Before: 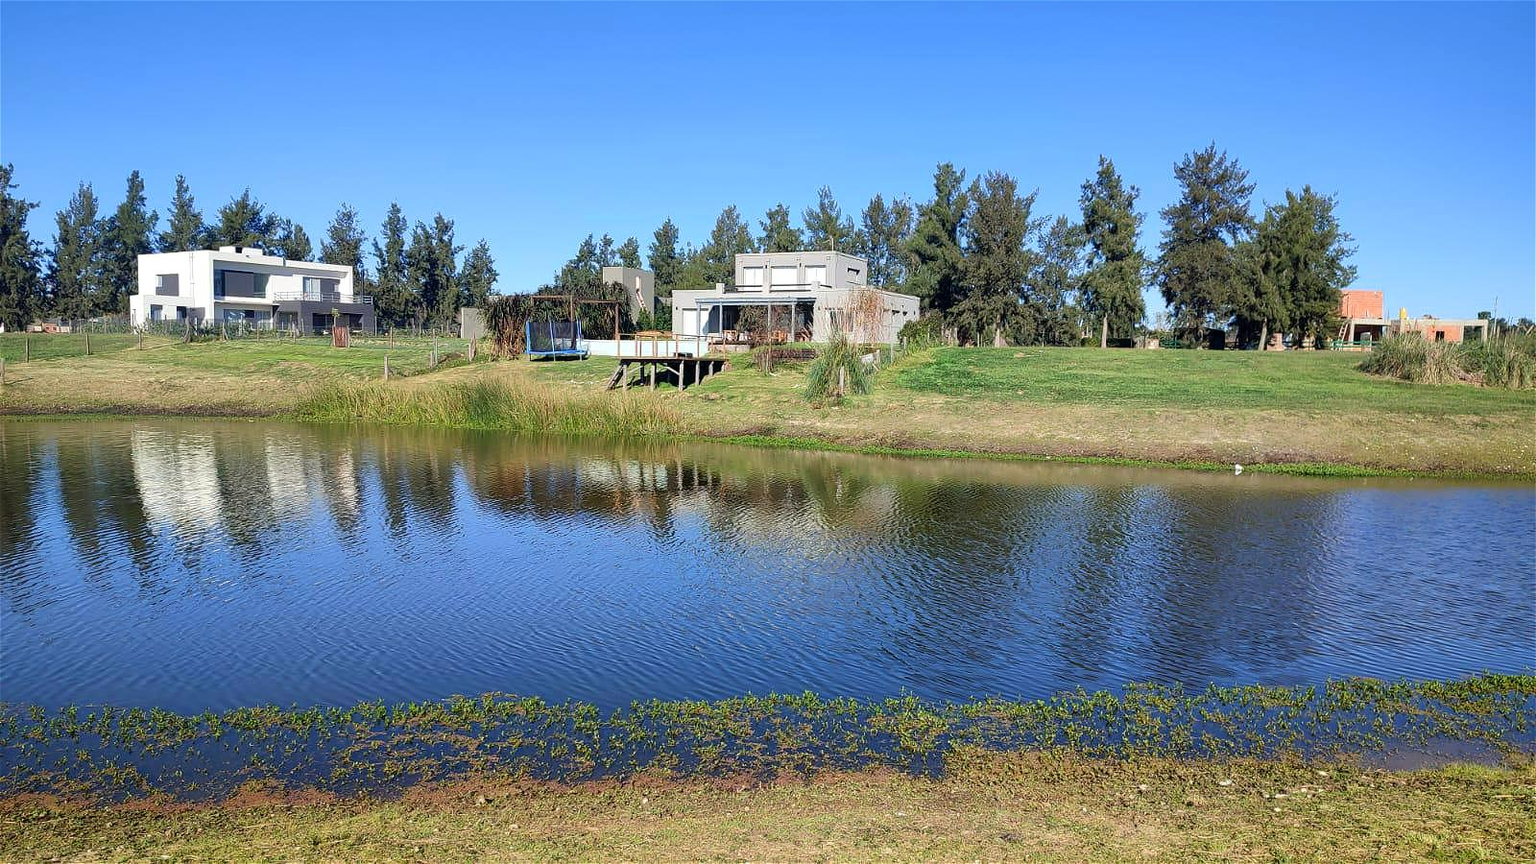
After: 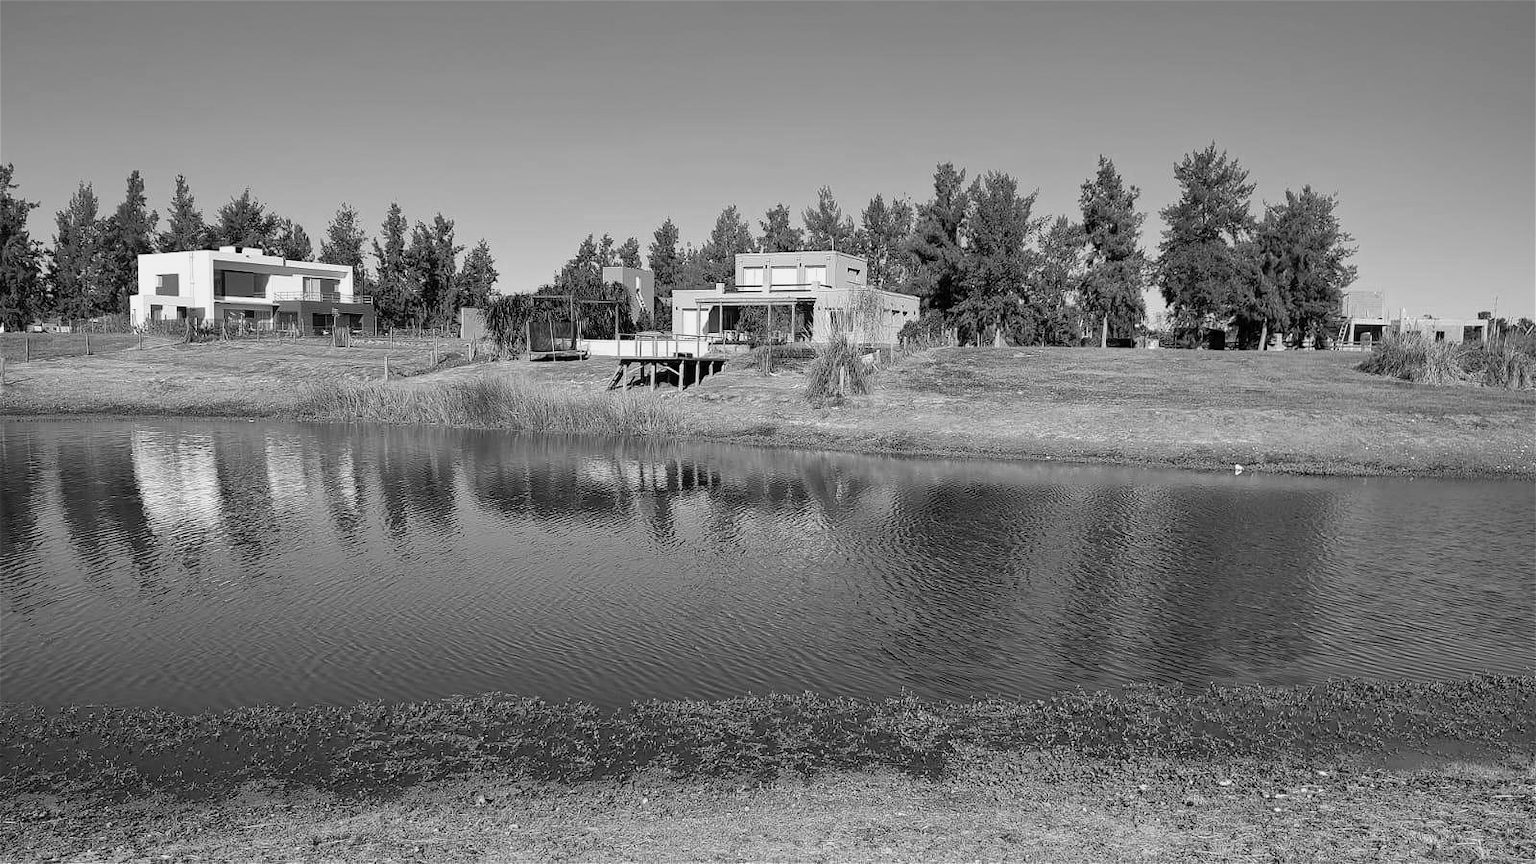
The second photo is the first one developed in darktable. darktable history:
exposure: compensate highlight preservation false
color correction: highlights a* 4.02, highlights b* 4.98, shadows a* -7.55, shadows b* 4.98
monochrome: a -71.75, b 75.82
